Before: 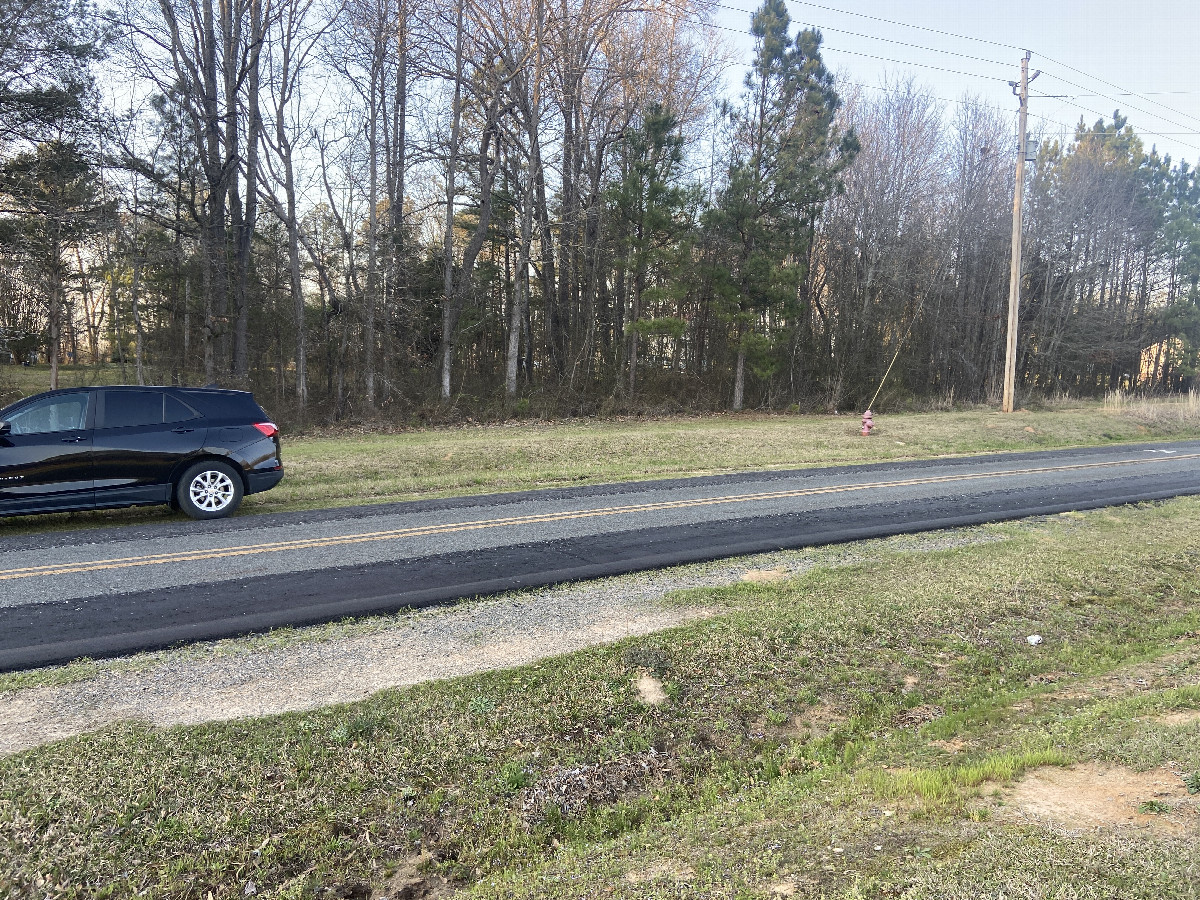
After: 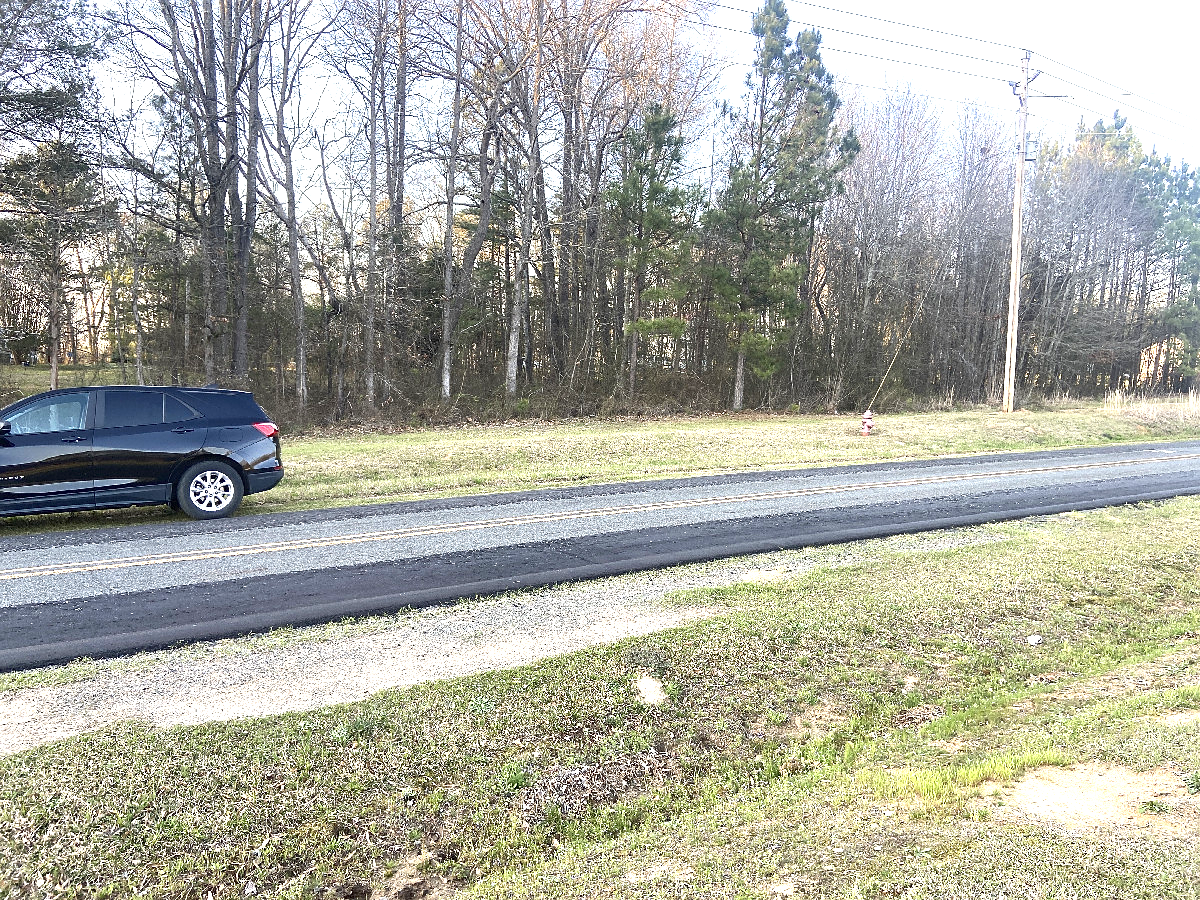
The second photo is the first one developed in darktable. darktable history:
contrast brightness saturation: contrast 0.032, brightness -0.033
sharpen: radius 1.011, threshold 0.954
exposure: black level correction 0, exposure 1.103 EV, compensate highlight preservation false
